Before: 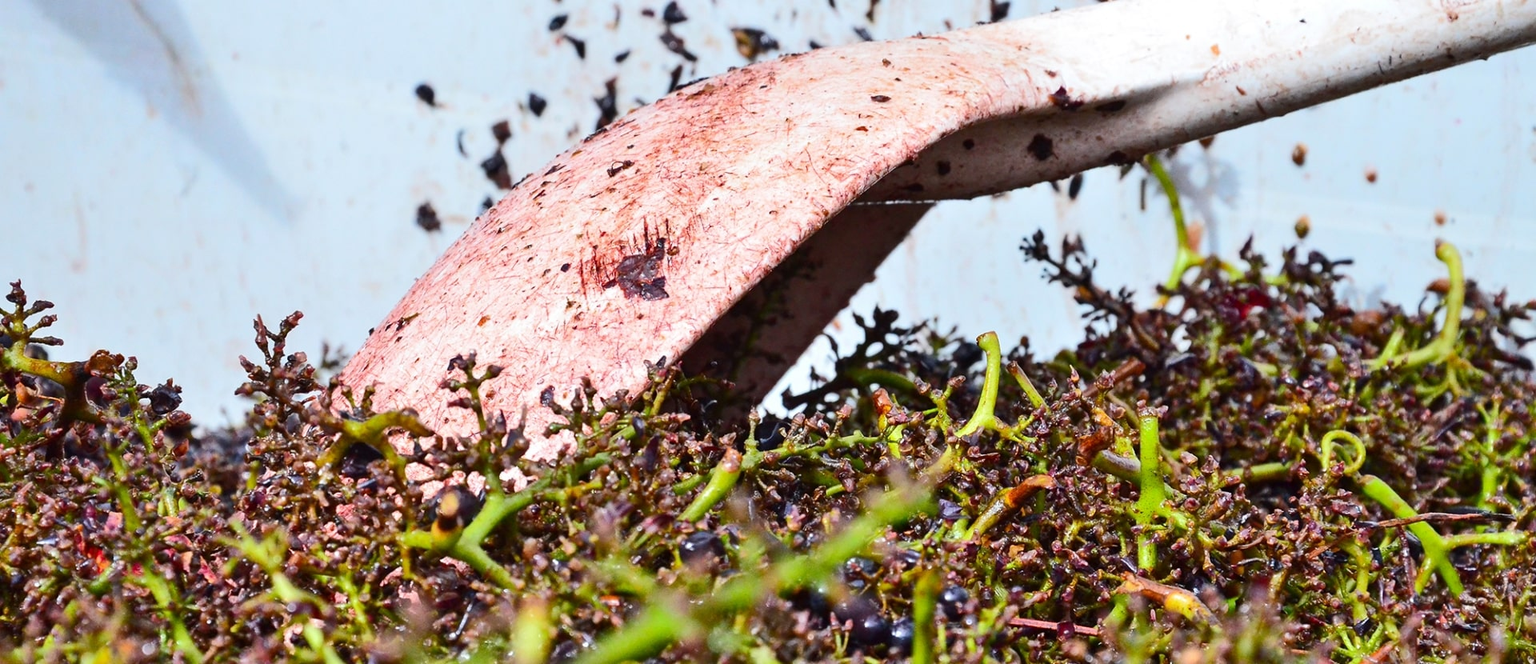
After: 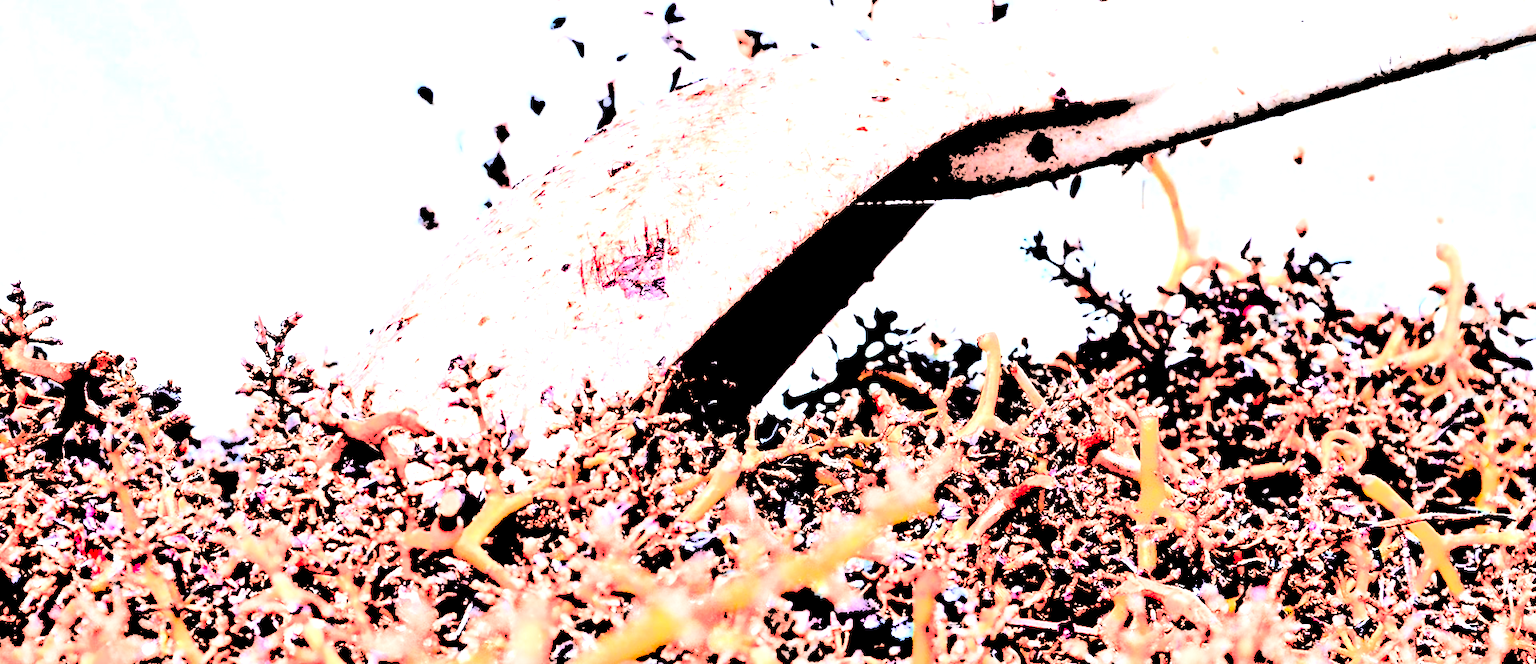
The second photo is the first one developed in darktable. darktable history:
levels: levels [0.246, 0.246, 0.506]
local contrast: mode bilateral grid, contrast 20, coarseness 50, detail 130%, midtone range 0.2
color zones: curves: ch2 [(0, 0.5) (0.084, 0.497) (0.323, 0.335) (0.4, 0.497) (1, 0.5)], process mode strong
